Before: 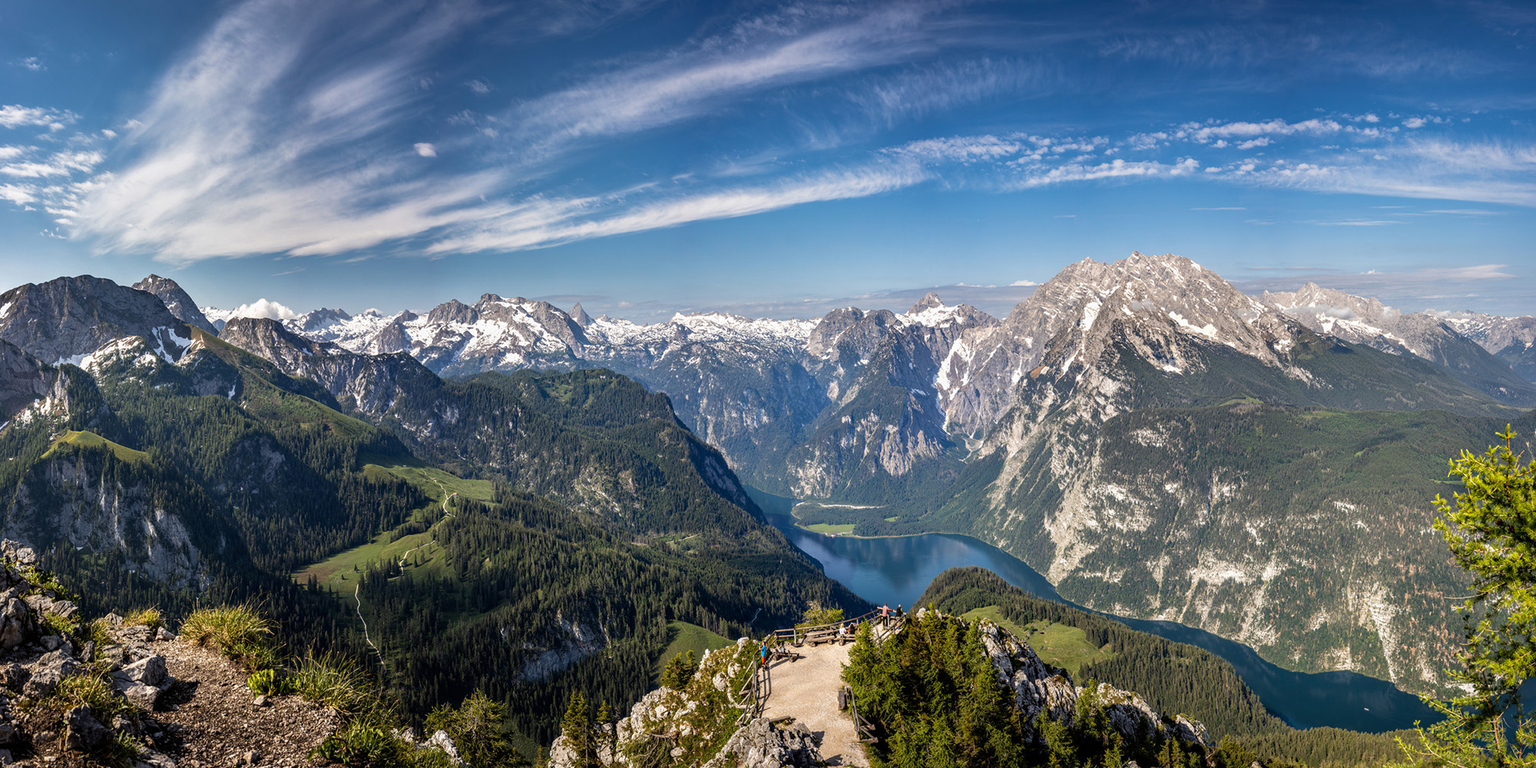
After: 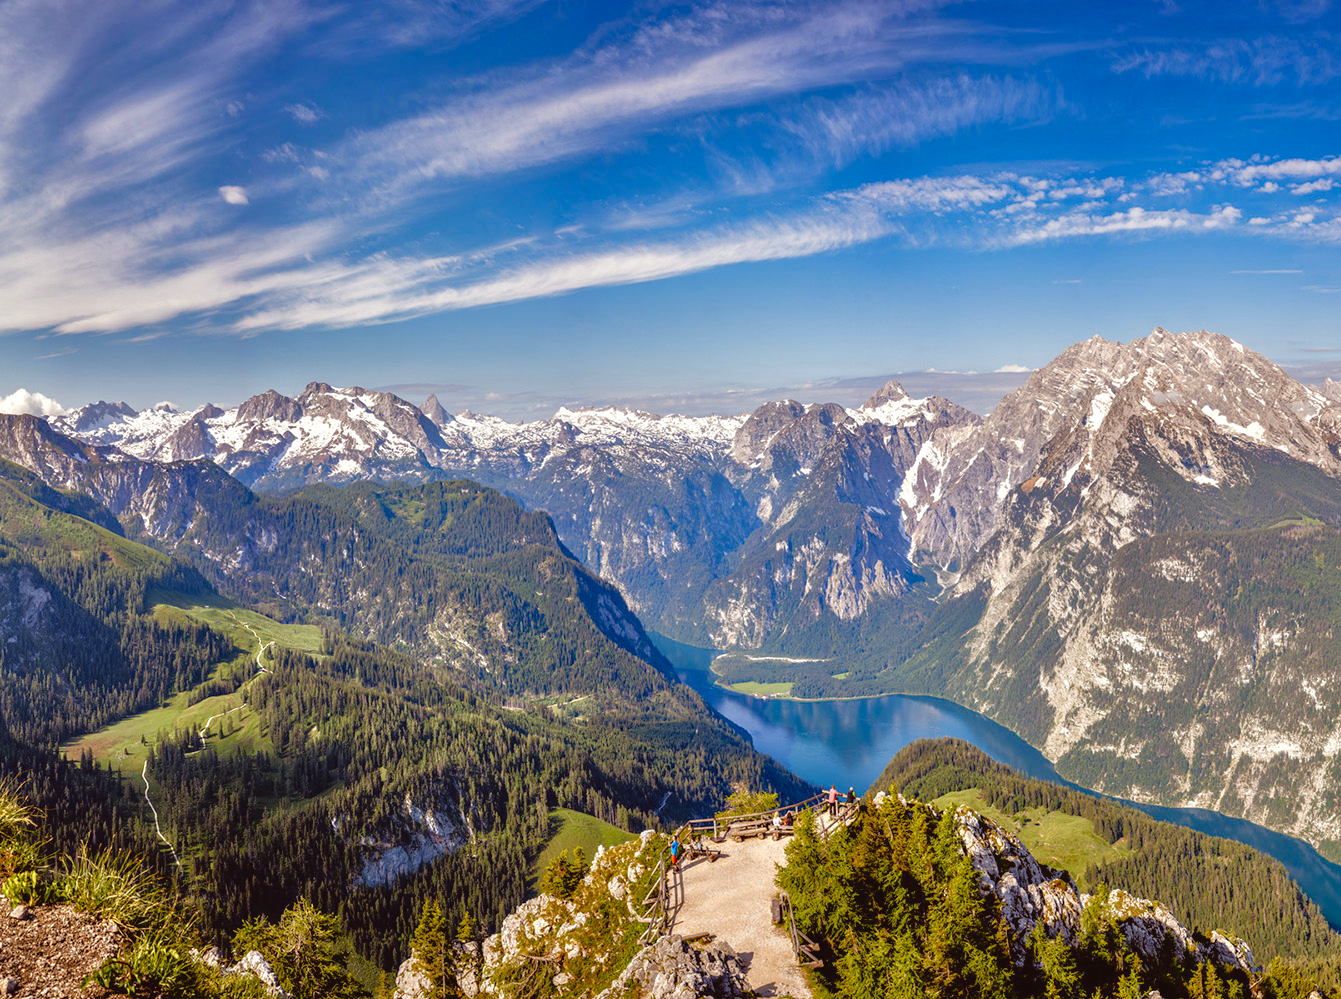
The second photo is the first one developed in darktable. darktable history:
tone equalizer: -7 EV 0.142 EV, -6 EV 0.624 EV, -5 EV 1.18 EV, -4 EV 1.35 EV, -3 EV 1.14 EV, -2 EV 0.6 EV, -1 EV 0.159 EV
crop and rotate: left 16.032%, right 16.905%
color balance rgb: power › chroma 1.533%, power › hue 28.46°, global offset › luminance 0.47%, linear chroma grading › shadows 10.241%, linear chroma grading › highlights 9.674%, linear chroma grading › global chroma 15.612%, linear chroma grading › mid-tones 14.762%, perceptual saturation grading › global saturation 25.706%, perceptual saturation grading › highlights -50.305%, perceptual saturation grading › shadows 30.093%, global vibrance -24.896%
